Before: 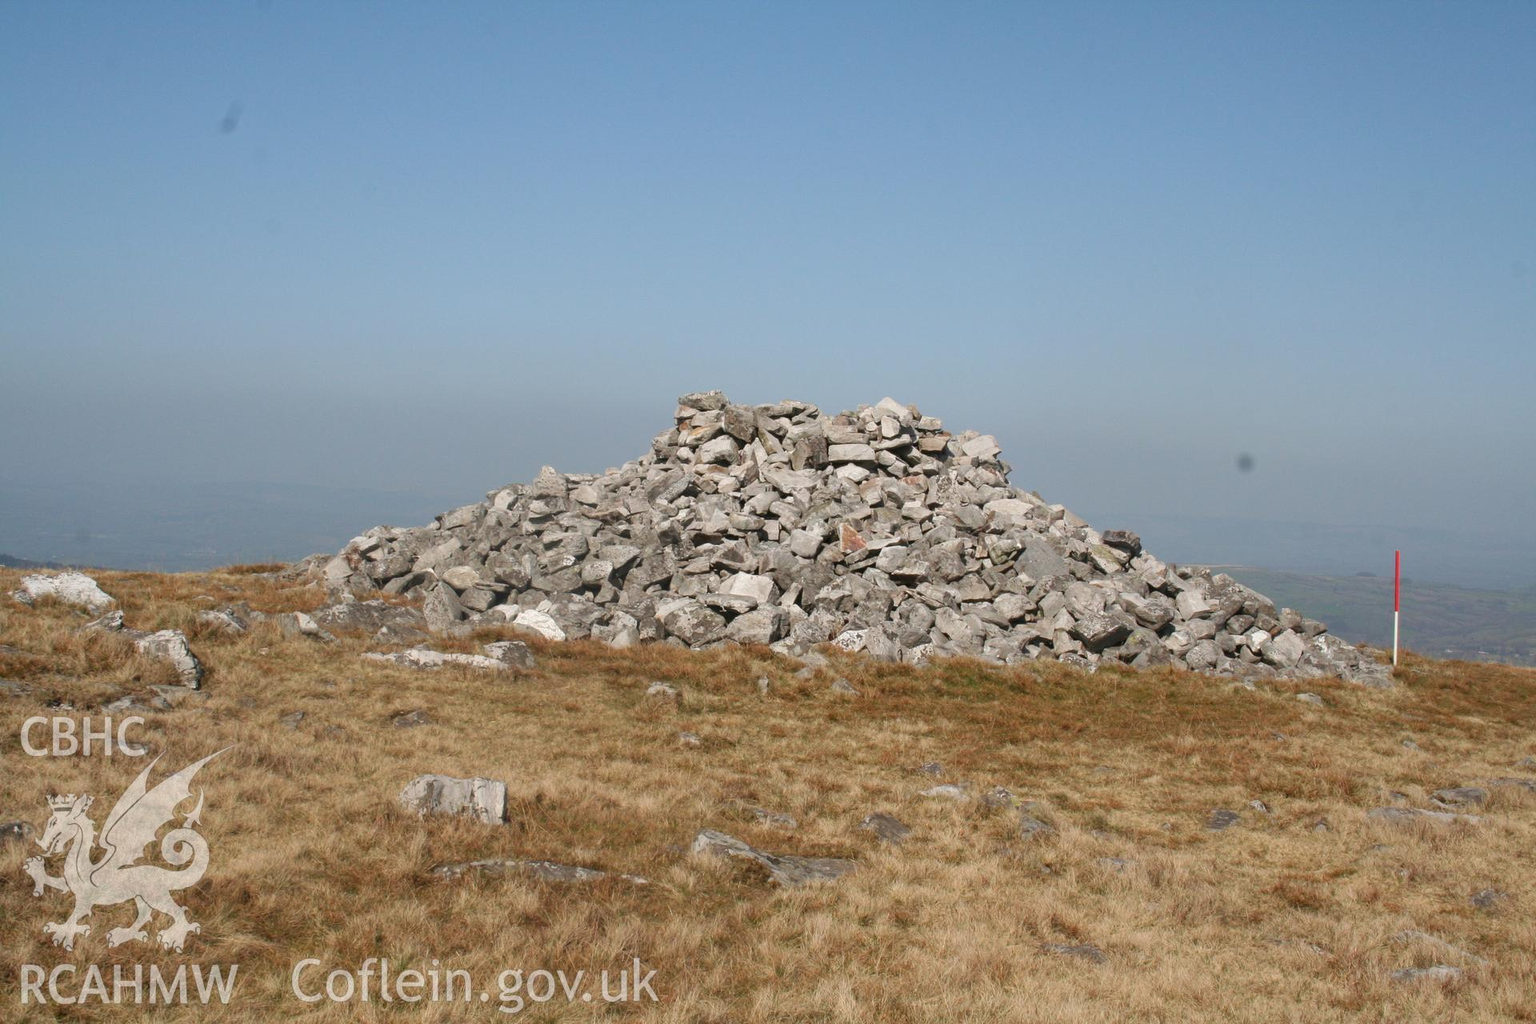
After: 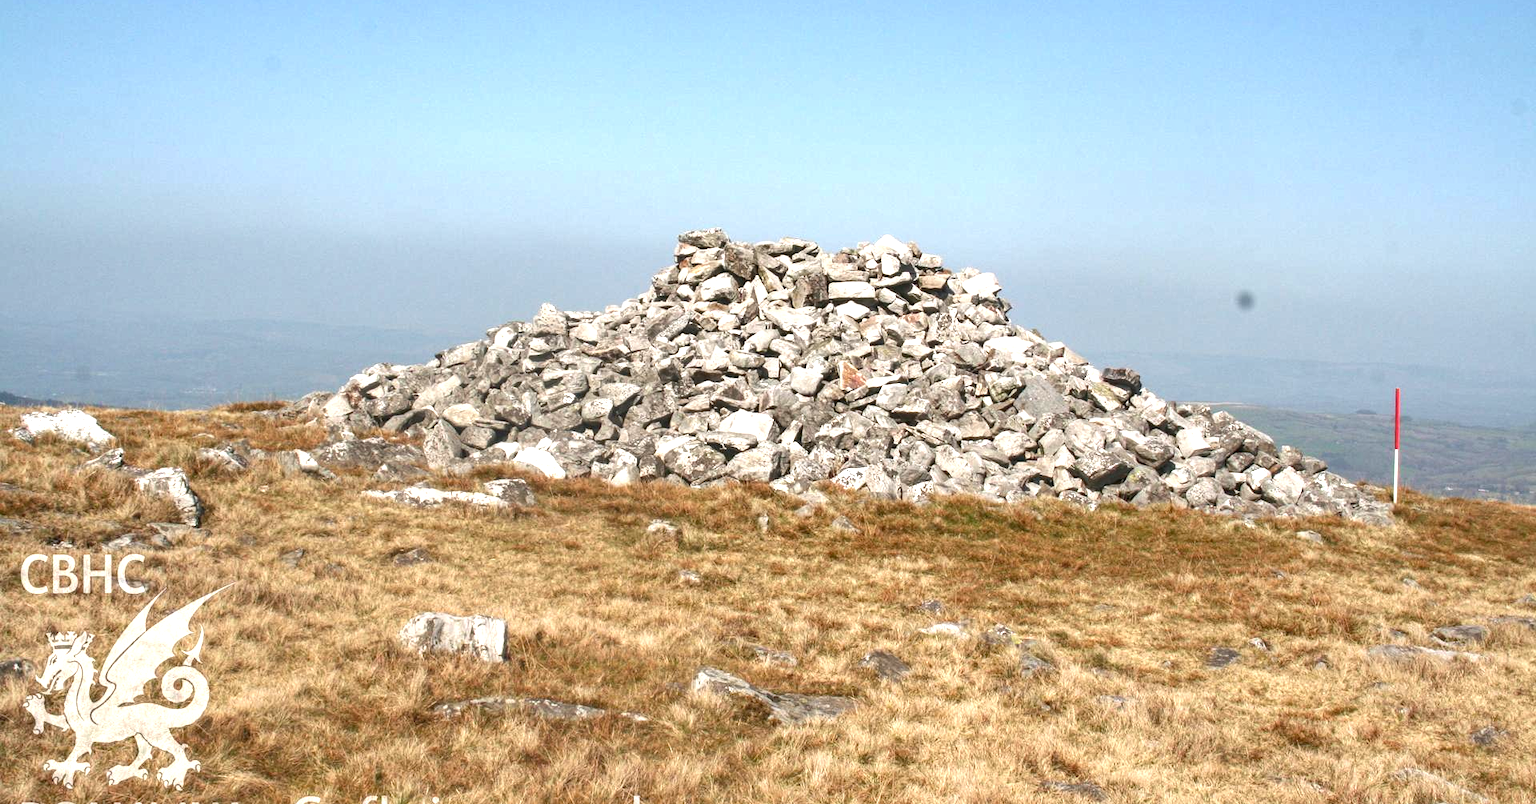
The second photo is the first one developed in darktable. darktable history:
crop and rotate: top 15.932%, bottom 5.524%
exposure: black level correction 0.001, exposure 1.055 EV, compensate highlight preservation false
shadows and highlights: shadows -87.27, highlights -37.08, soften with gaussian
local contrast: on, module defaults
